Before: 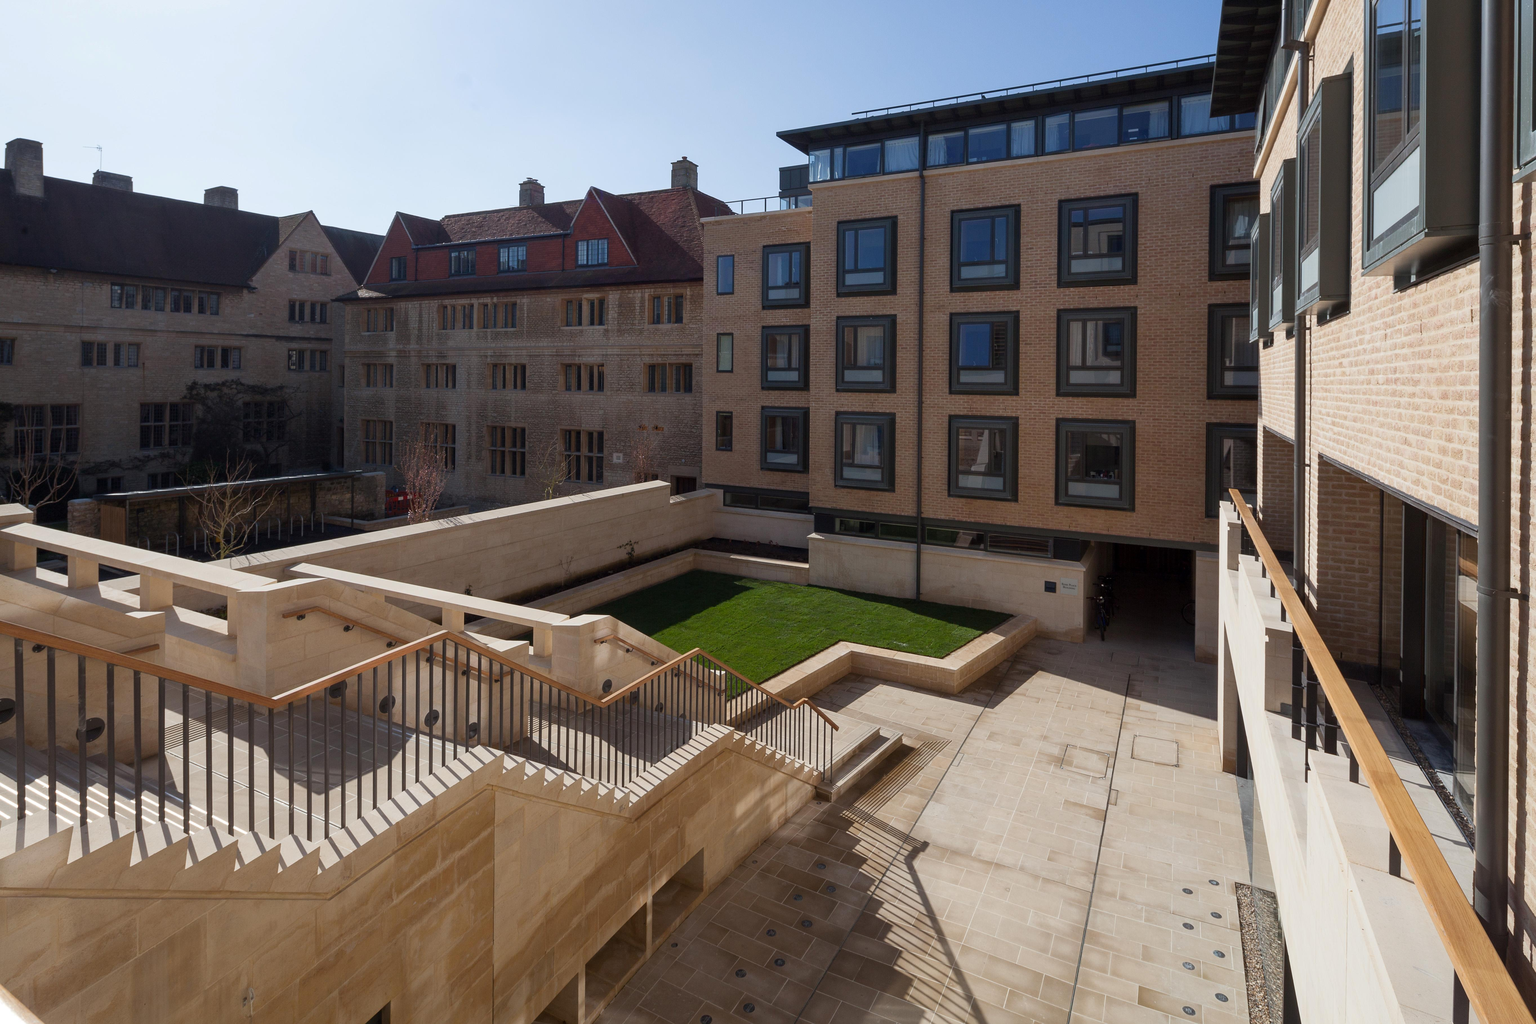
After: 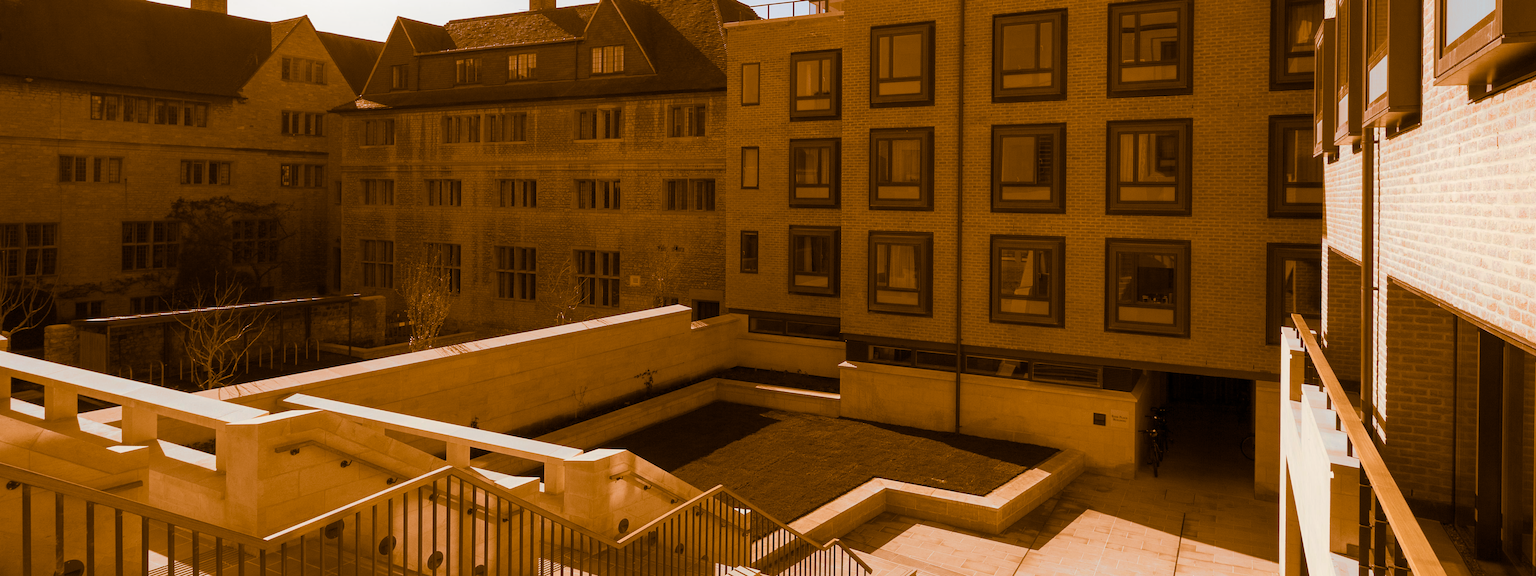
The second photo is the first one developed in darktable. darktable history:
crop: left 1.744%, top 19.225%, right 5.069%, bottom 28.357%
split-toning: shadows › hue 26°, shadows › saturation 0.92, highlights › hue 40°, highlights › saturation 0.92, balance -63, compress 0%
shadows and highlights: shadows -24.28, highlights 49.77, soften with gaussian
